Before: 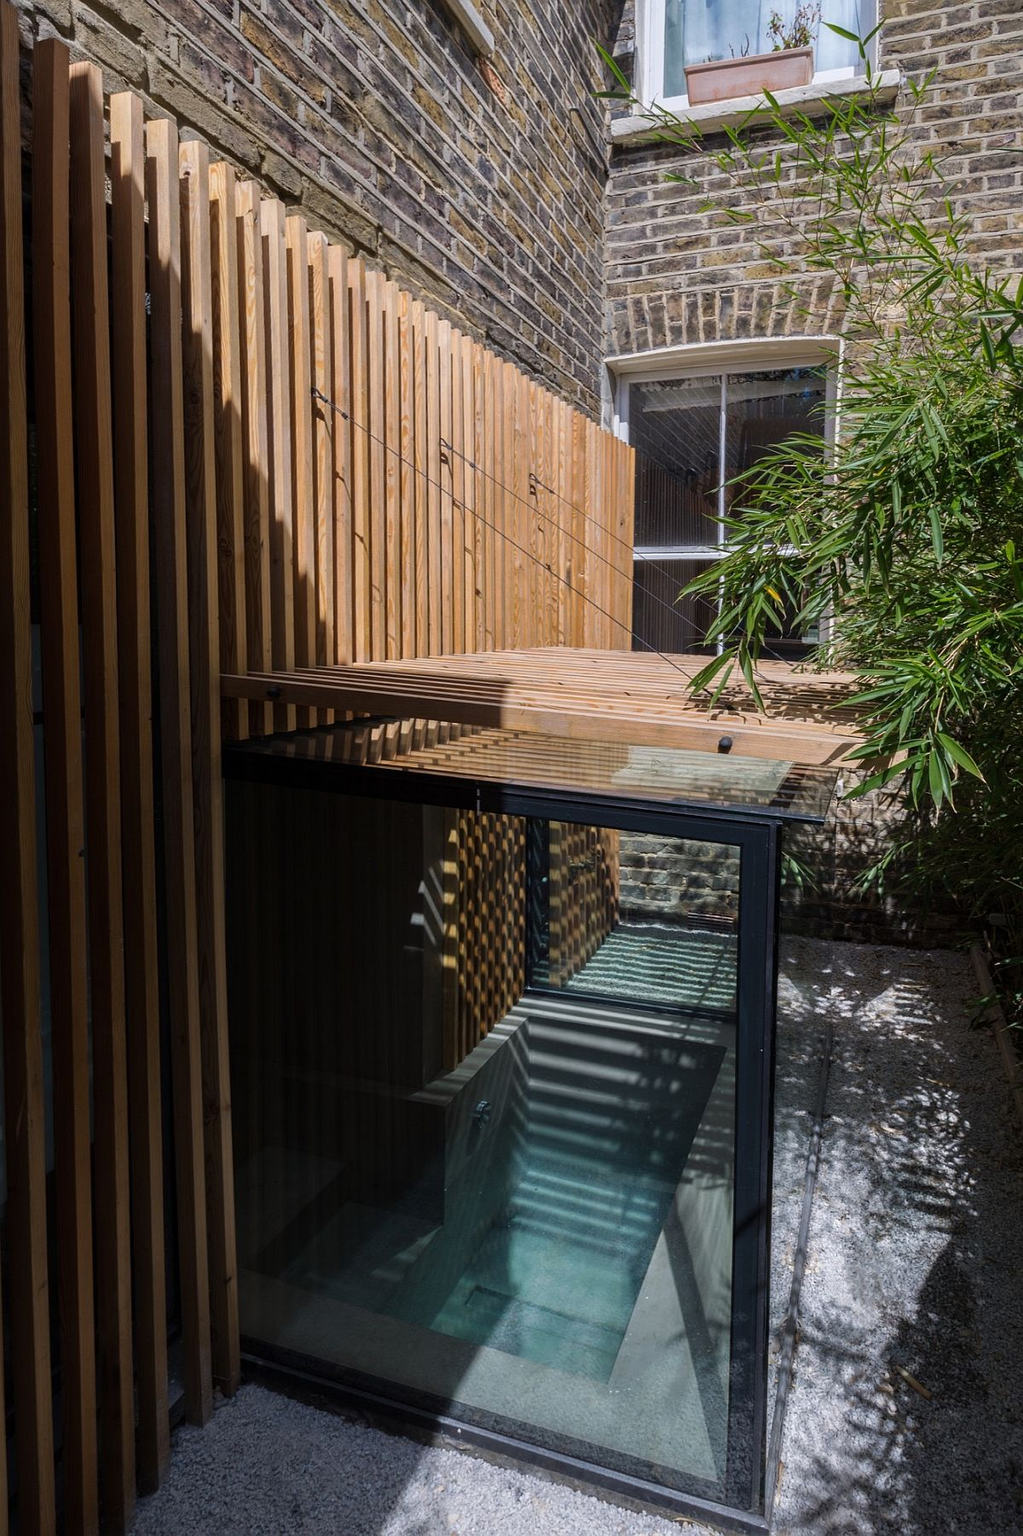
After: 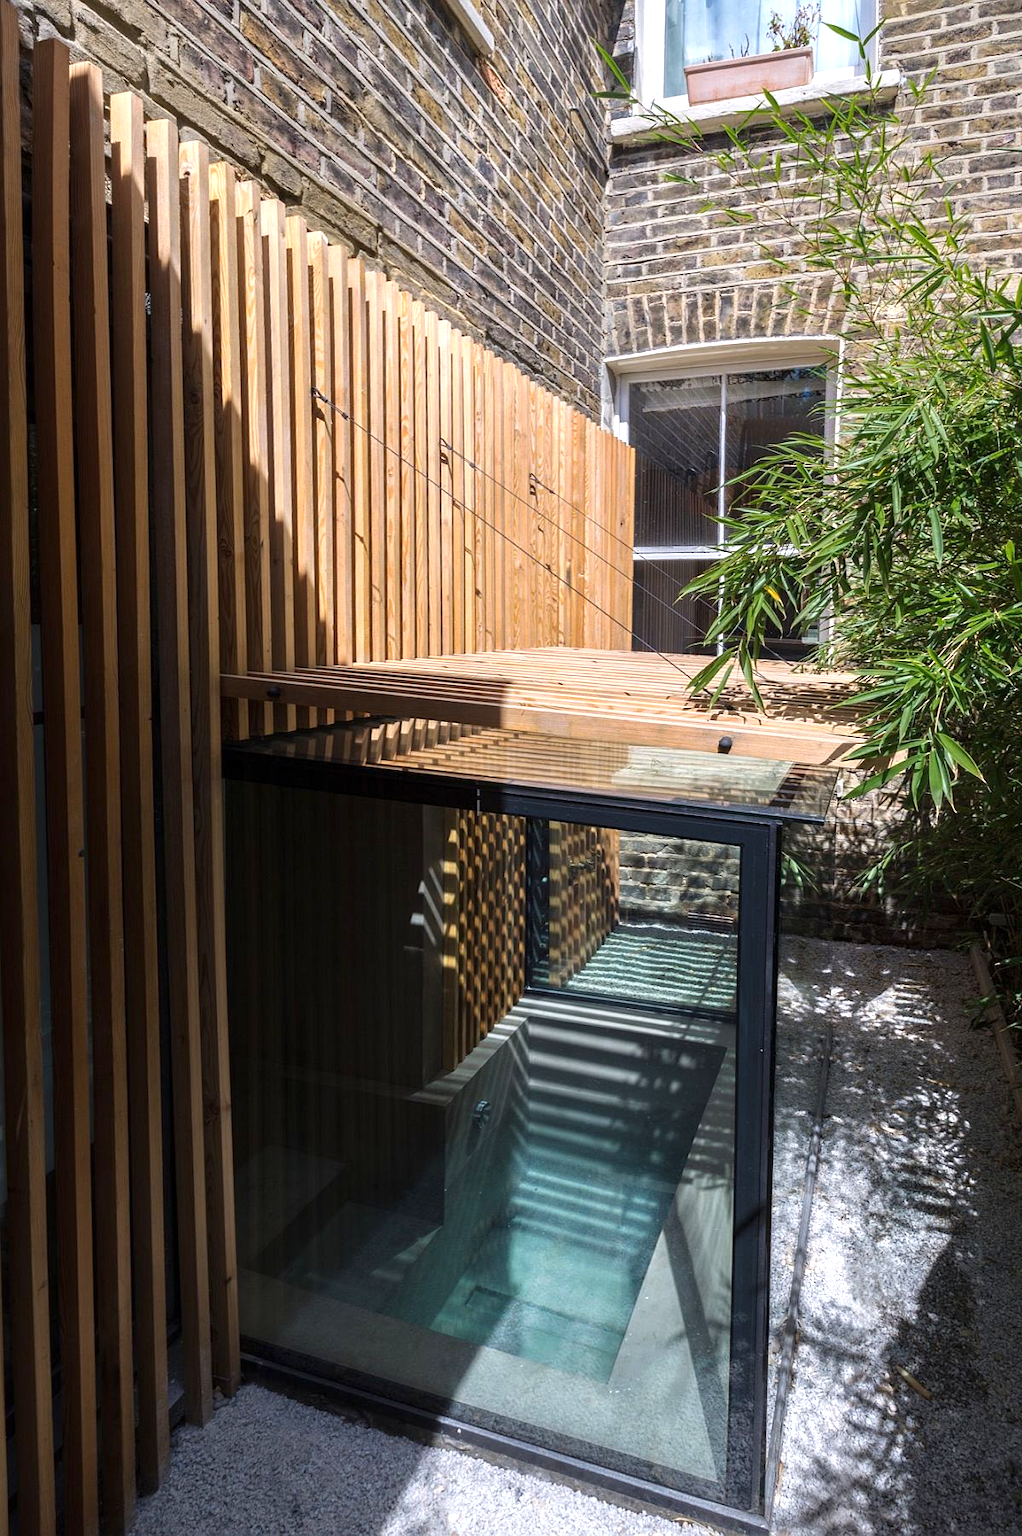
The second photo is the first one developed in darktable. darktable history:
exposure: exposure 0.744 EV, compensate highlight preservation false
